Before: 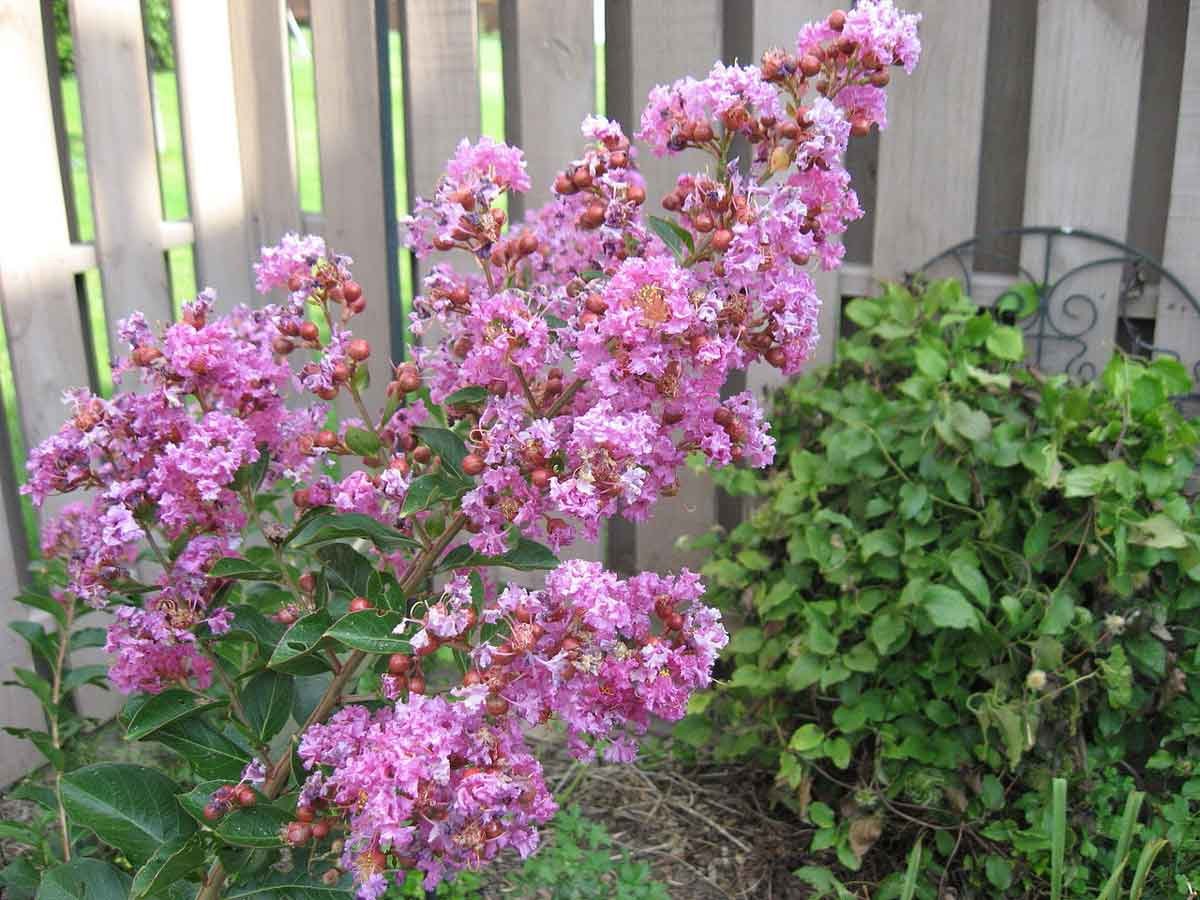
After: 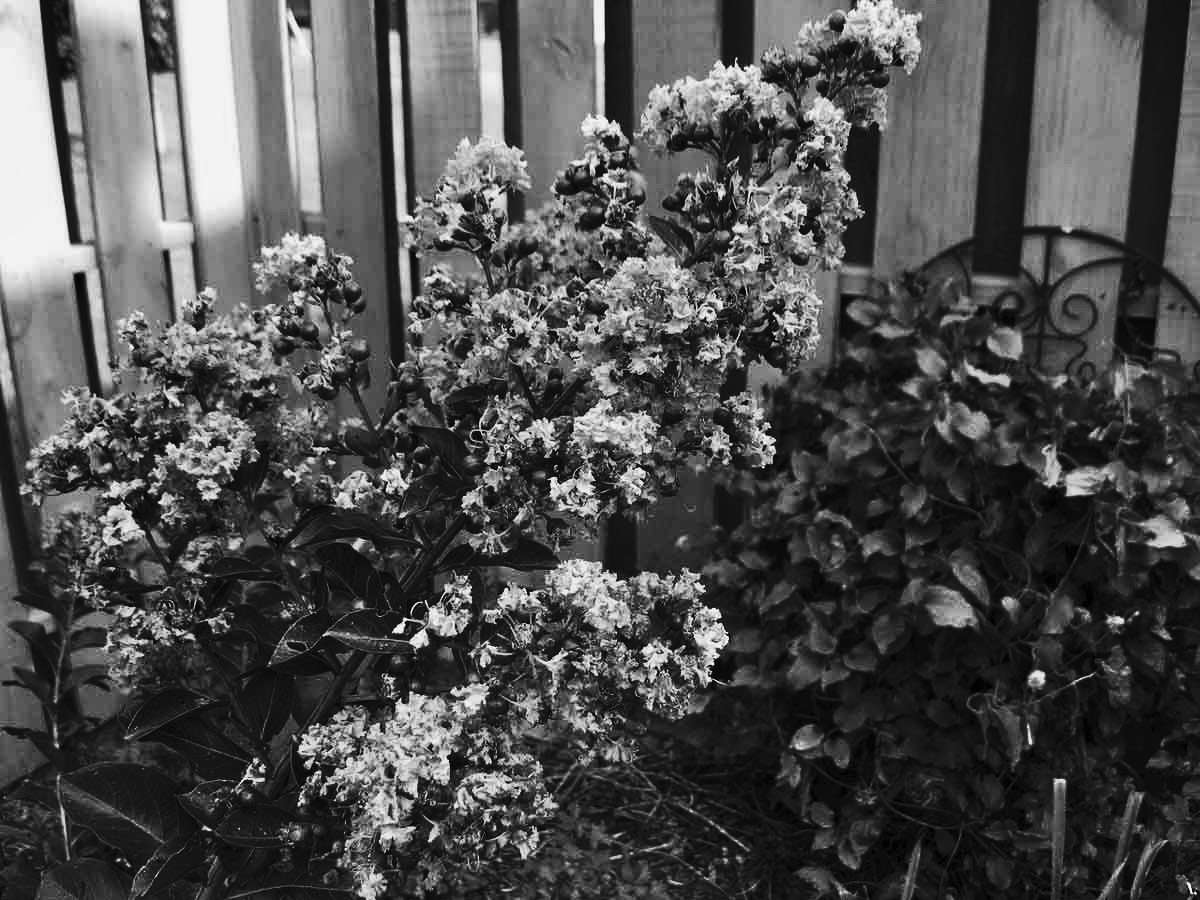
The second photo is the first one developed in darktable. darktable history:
tone curve: curves: ch0 [(0, 0) (0.003, 0.018) (0.011, 0.021) (0.025, 0.028) (0.044, 0.039) (0.069, 0.05) (0.1, 0.06) (0.136, 0.081) (0.177, 0.117) (0.224, 0.161) (0.277, 0.226) (0.335, 0.315) (0.399, 0.421) (0.468, 0.53) (0.543, 0.627) (0.623, 0.726) (0.709, 0.789) (0.801, 0.859) (0.898, 0.924) (1, 1)], color space Lab, independent channels, preserve colors none
color calibration: output gray [0.267, 0.423, 0.267, 0], illuminant as shot in camera, x 0.358, y 0.373, temperature 4628.91 K
contrast brightness saturation: brightness -0.539
shadows and highlights: highlights color adjustment 42.73%, low approximation 0.01, soften with gaussian
